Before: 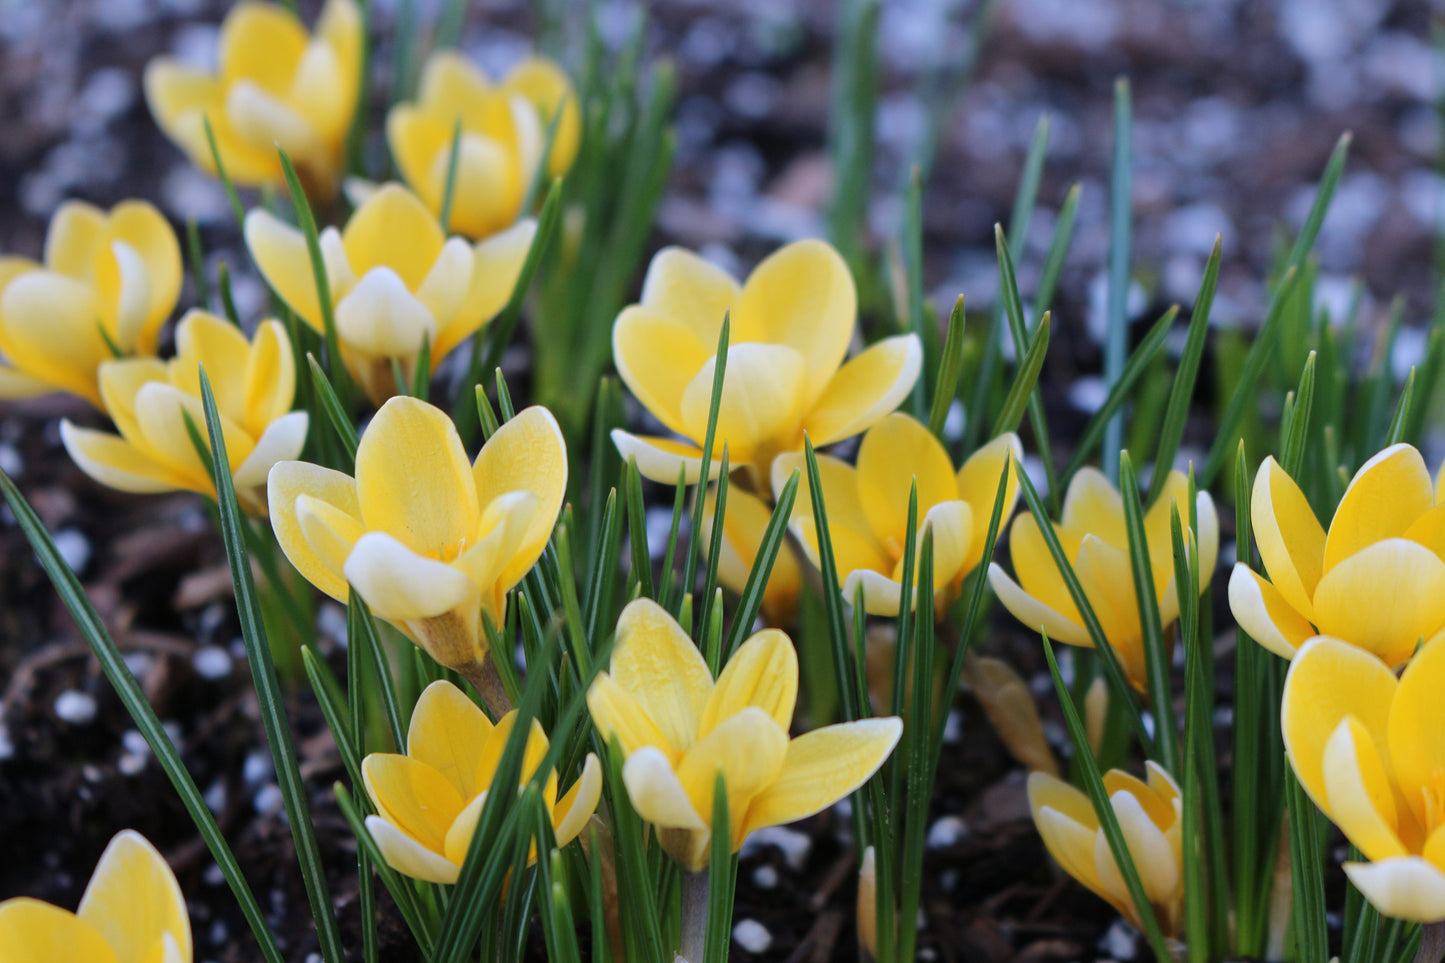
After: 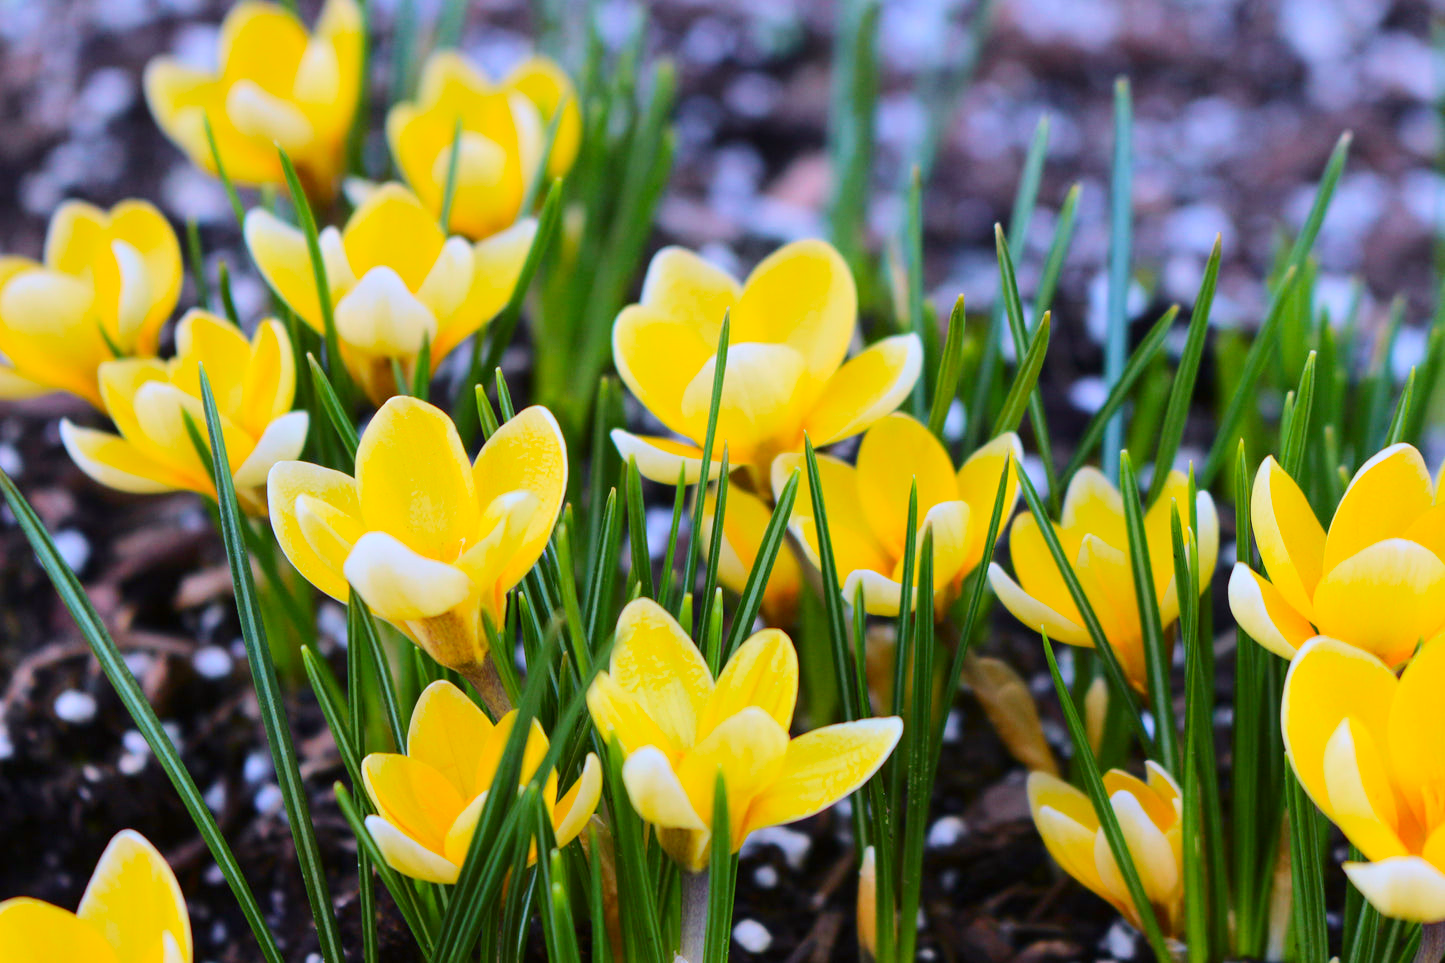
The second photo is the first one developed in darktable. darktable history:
shadows and highlights: shadows 37.27, highlights -28.18, soften with gaussian
tone curve: curves: ch0 [(0, 0) (0.091, 0.066) (0.184, 0.16) (0.491, 0.519) (0.748, 0.765) (1, 0.919)]; ch1 [(0, 0) (0.179, 0.173) (0.322, 0.32) (0.424, 0.424) (0.502, 0.504) (0.56, 0.575) (0.631, 0.675) (0.777, 0.806) (1, 1)]; ch2 [(0, 0) (0.434, 0.447) (0.497, 0.498) (0.539, 0.566) (0.676, 0.691) (1, 1)], color space Lab, independent channels, preserve colors none
color balance rgb: perceptual saturation grading › global saturation 25%, global vibrance 20%
exposure: black level correction 0, exposure 0.5 EV, compensate exposure bias true, compensate highlight preservation false
